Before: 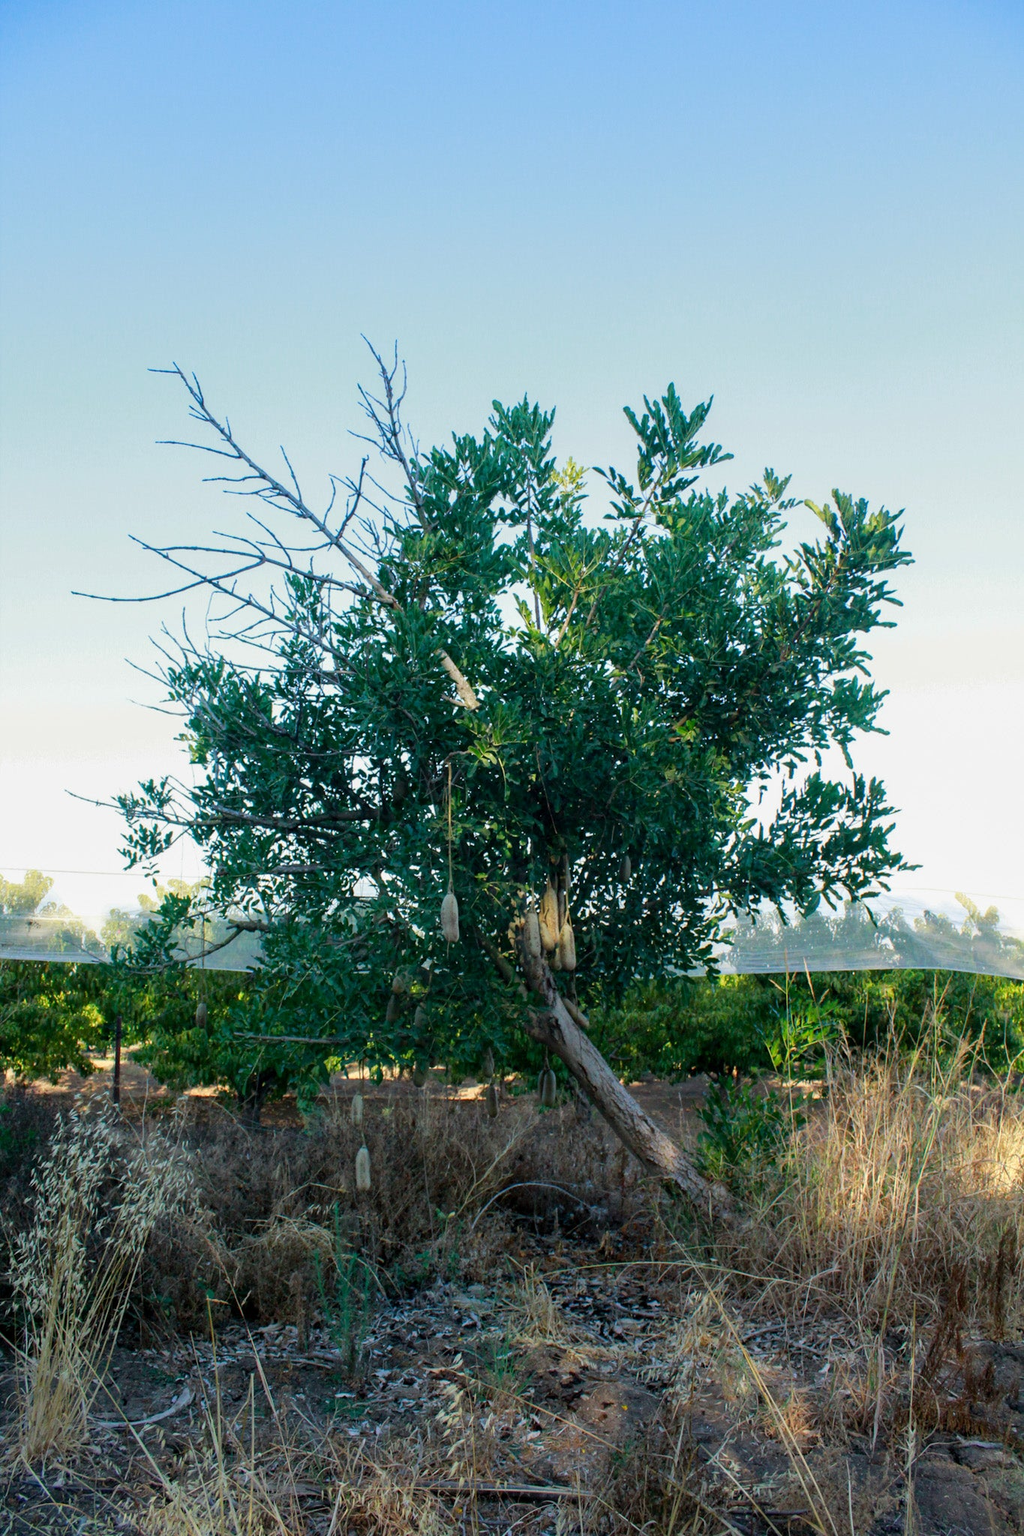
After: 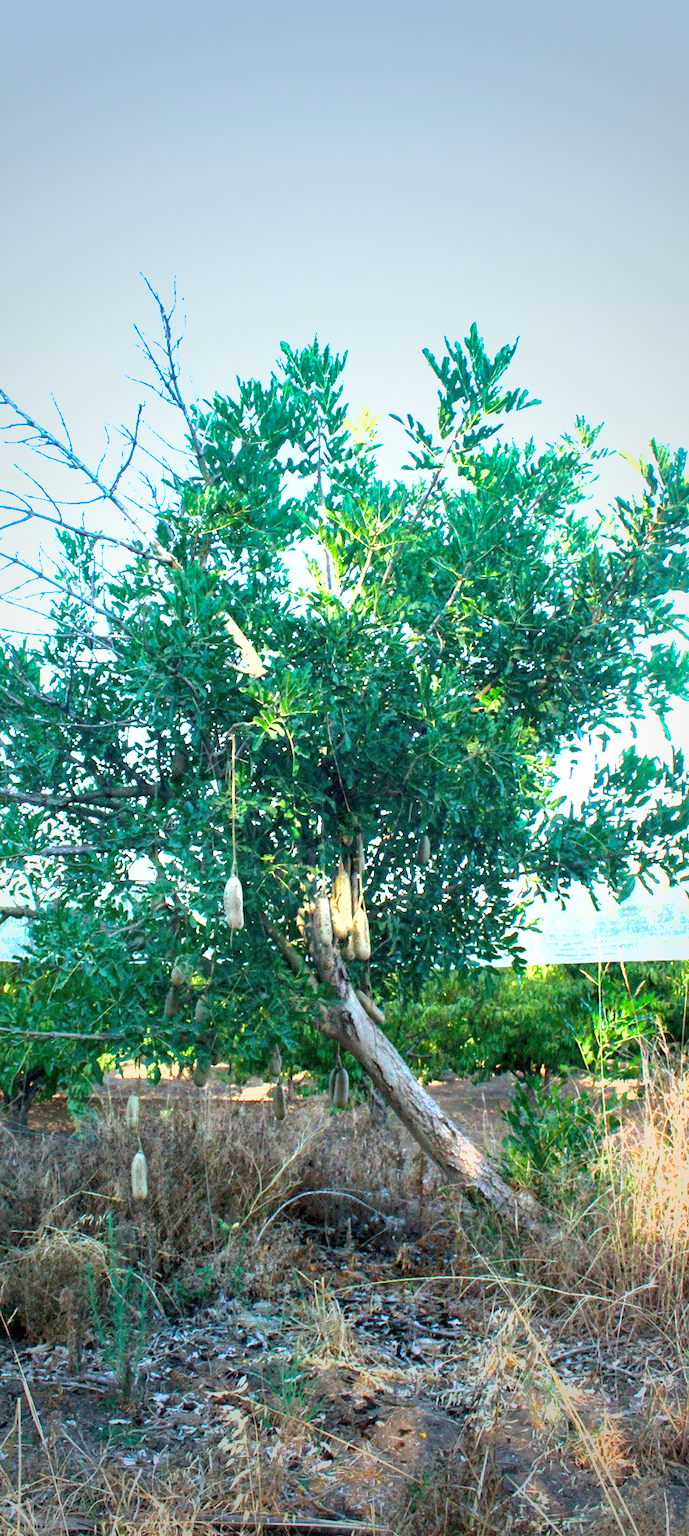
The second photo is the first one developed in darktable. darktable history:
exposure: exposure 2.035 EV, compensate exposure bias true, compensate highlight preservation false
vignetting: fall-off start 33.84%, fall-off radius 64.58%, saturation 0.003, width/height ratio 0.959, unbound false
crop and rotate: left 22.947%, top 5.619%, right 14.994%, bottom 2.267%
shadows and highlights: on, module defaults
